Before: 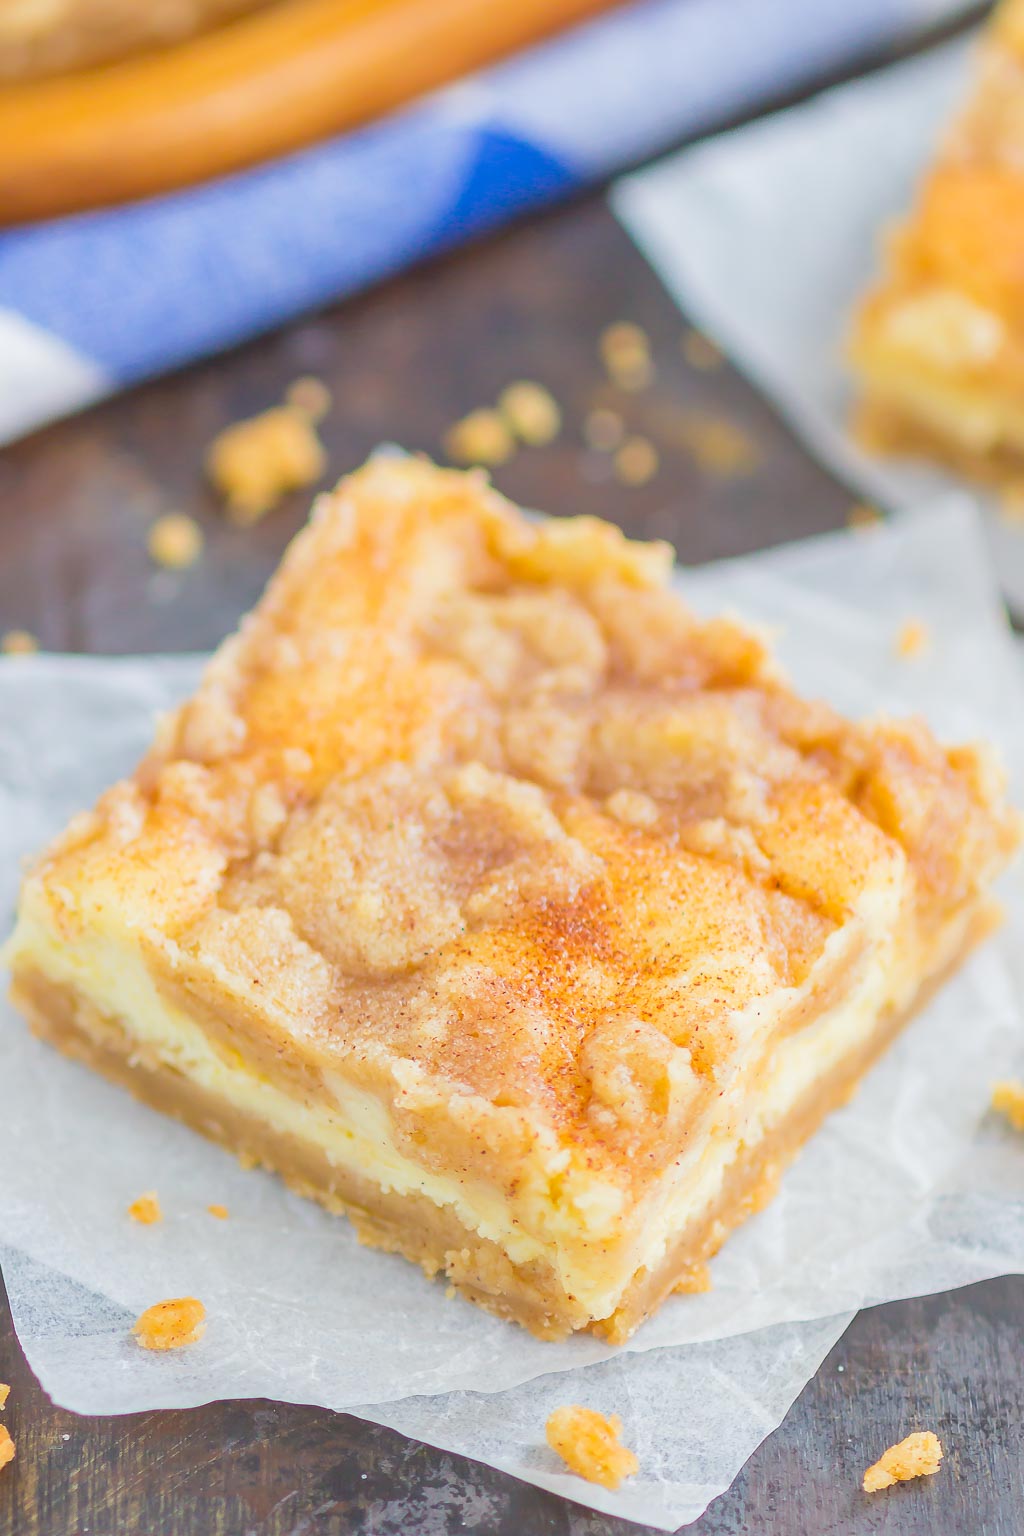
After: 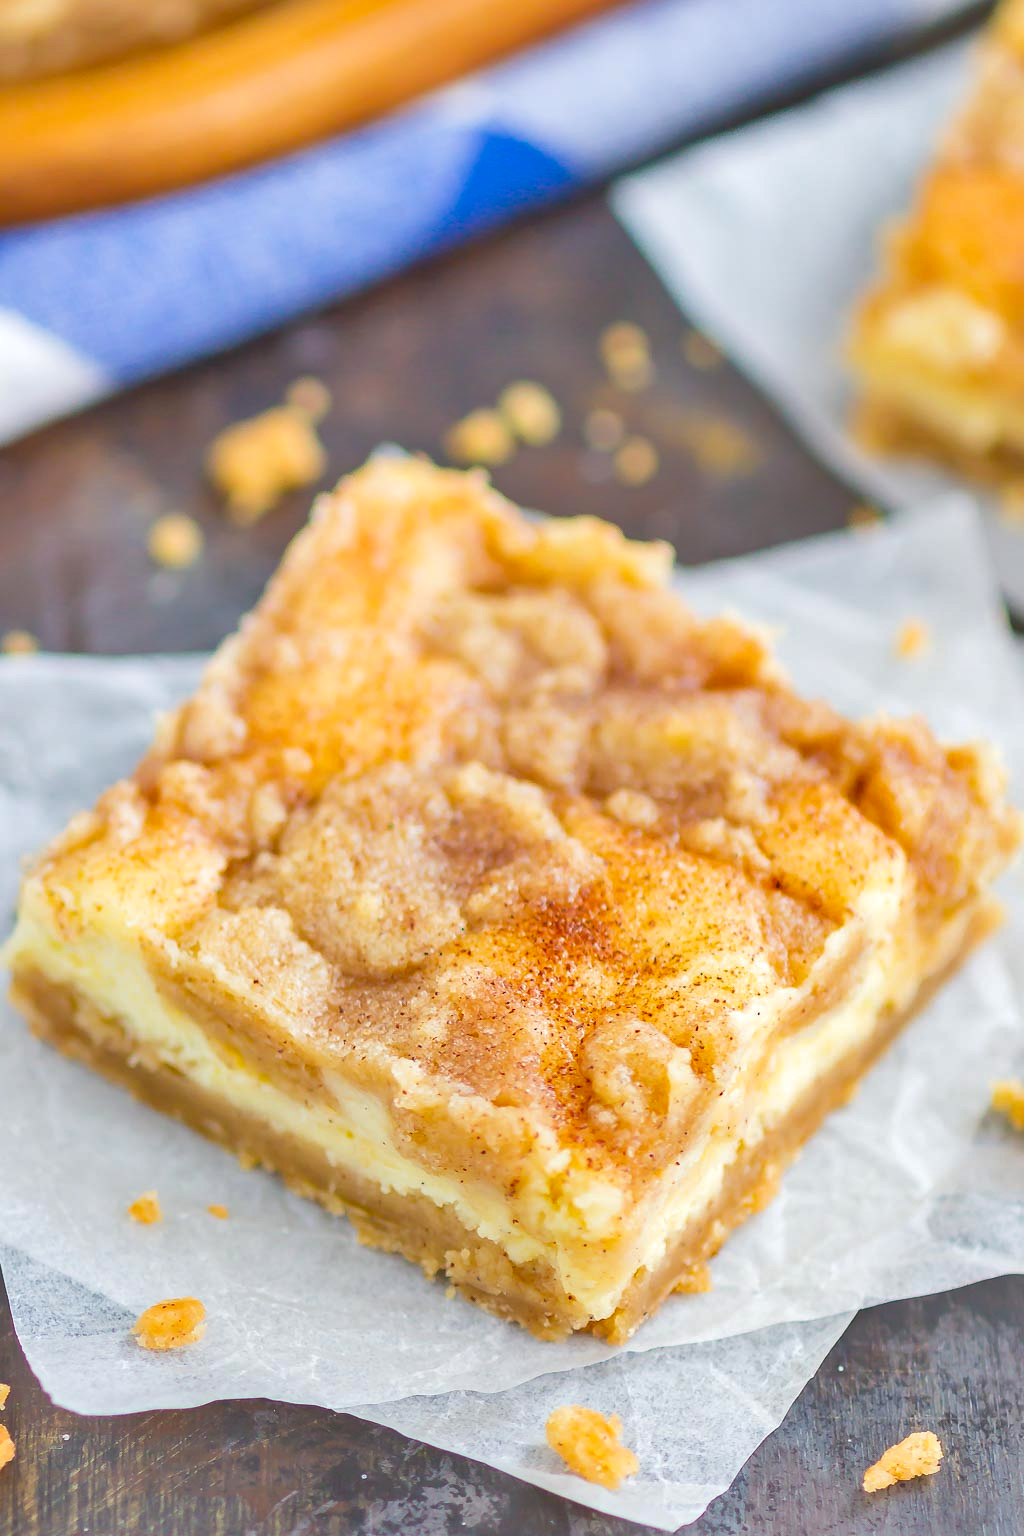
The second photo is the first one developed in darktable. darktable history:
shadows and highlights: low approximation 0.01, soften with gaussian
levels: levels [0, 0.476, 0.951]
